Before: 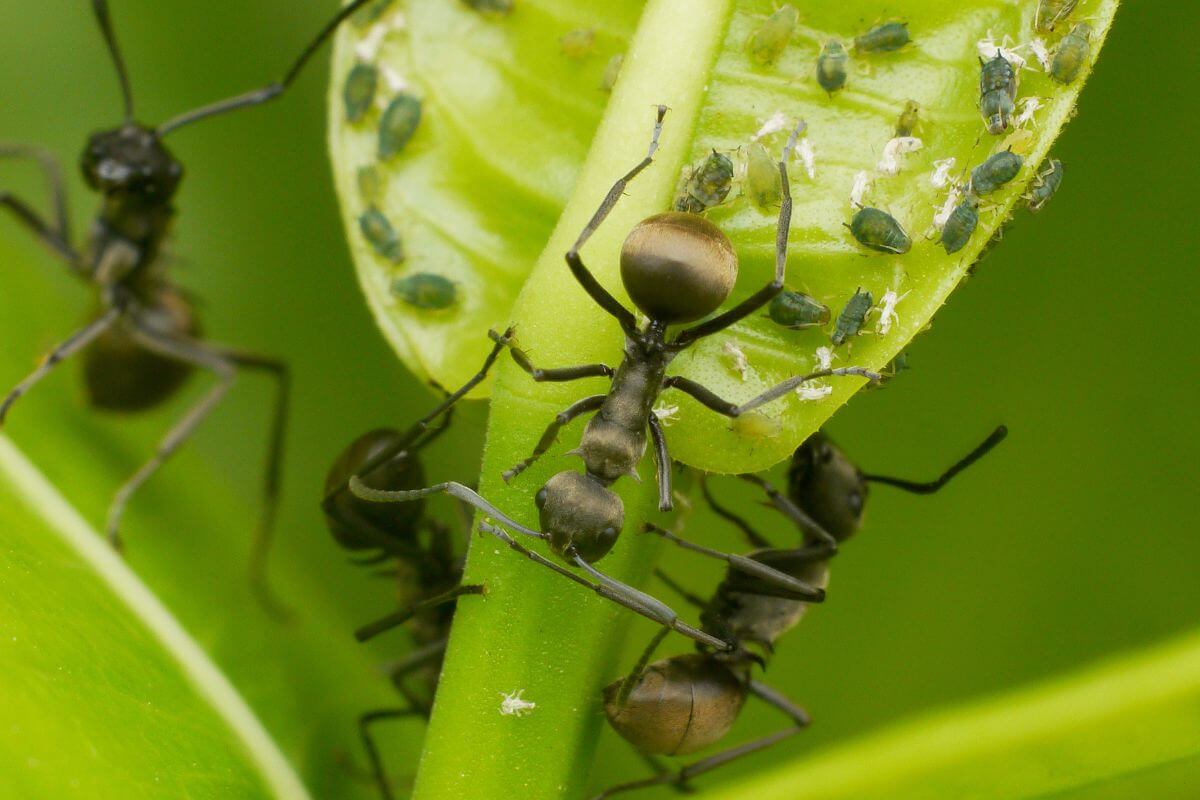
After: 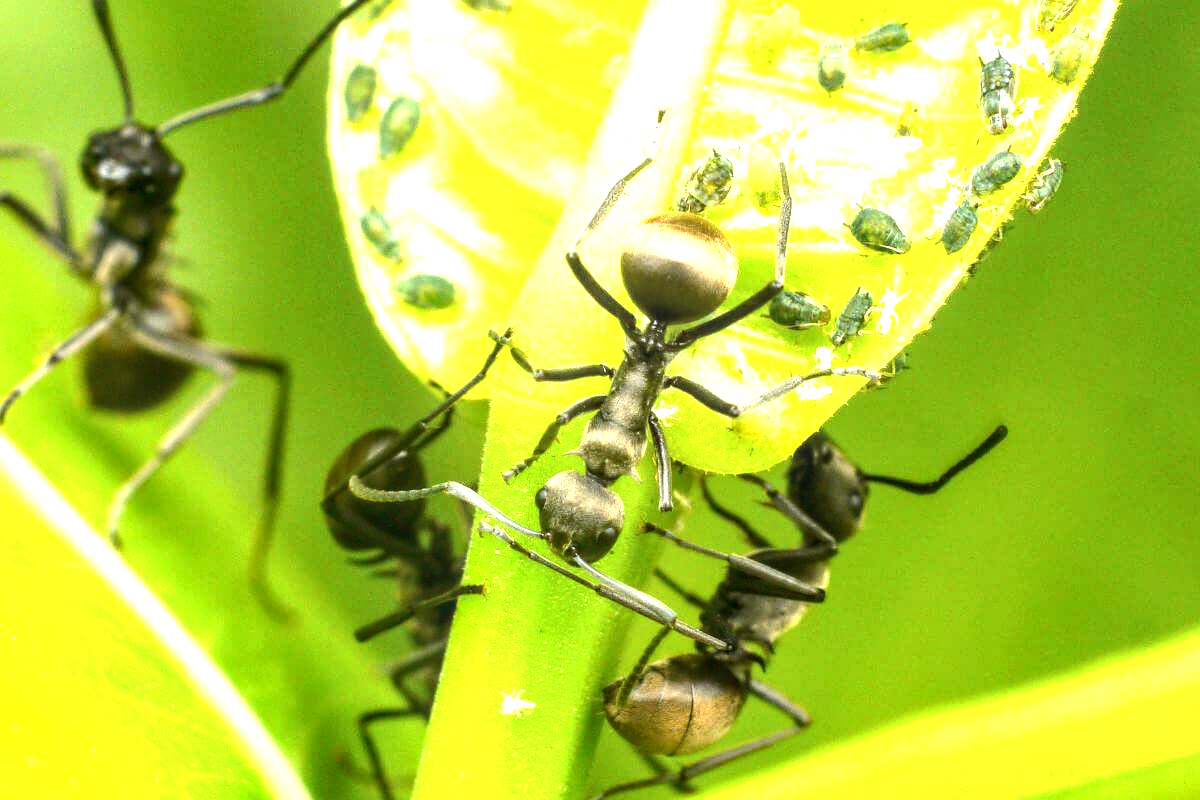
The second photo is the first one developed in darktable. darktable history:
levels: white 99.97%, levels [0, 0.498, 1]
local contrast: detail 130%
exposure: black level correction 0, exposure 1.199 EV, compensate exposure bias true, compensate highlight preservation false
tone equalizer: -8 EV -0.756 EV, -7 EV -0.721 EV, -6 EV -0.584 EV, -5 EV -0.402 EV, -3 EV 0.366 EV, -2 EV 0.6 EV, -1 EV 0.698 EV, +0 EV 0.78 EV, edges refinement/feathering 500, mask exposure compensation -1.57 EV, preserve details no
